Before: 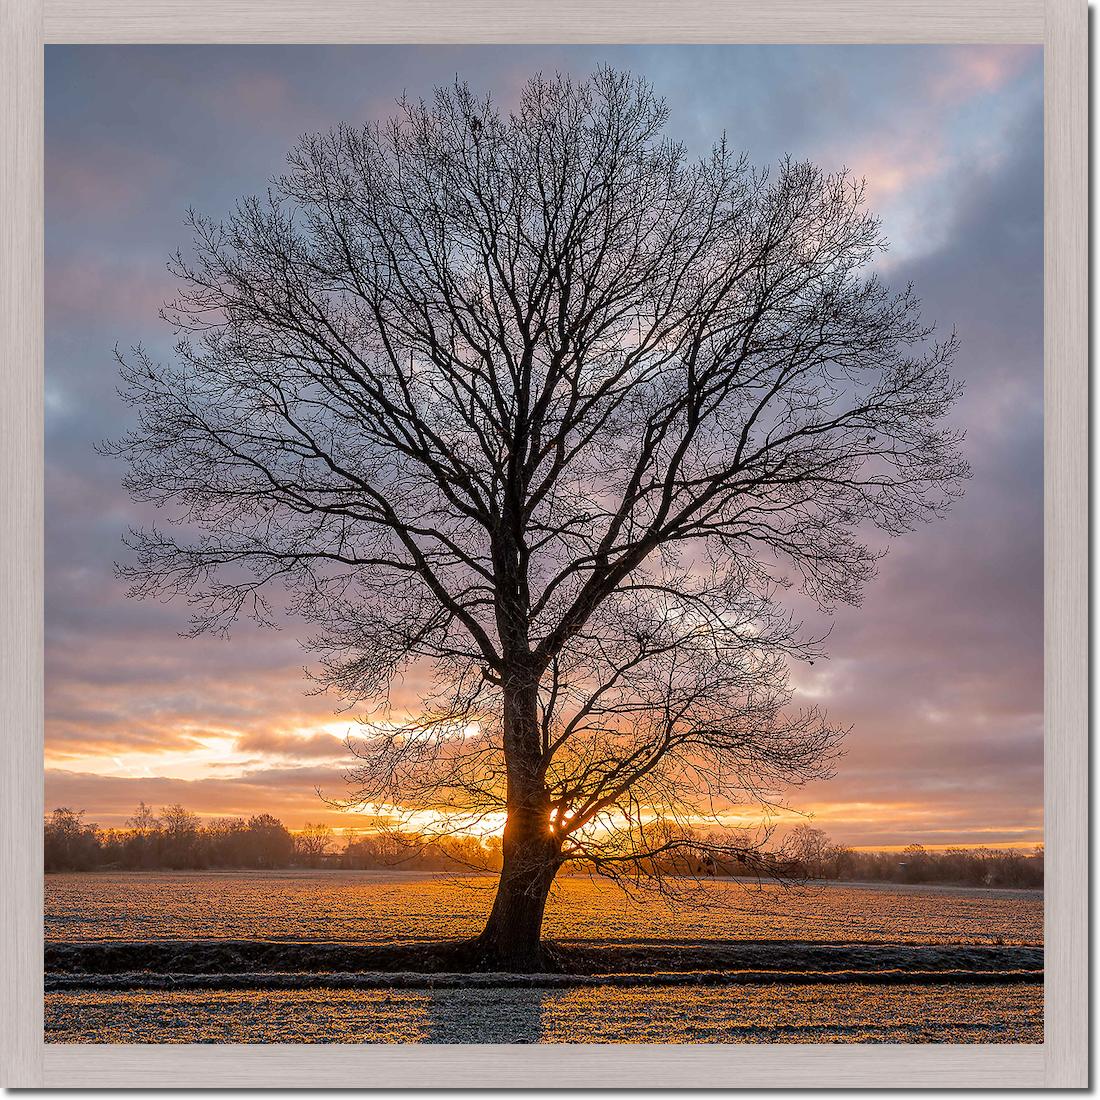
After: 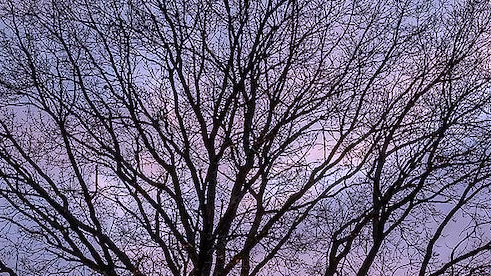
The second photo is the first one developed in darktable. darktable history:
crop: left 28.64%, top 16.832%, right 26.637%, bottom 58.055%
white balance: red 1.042, blue 1.17
